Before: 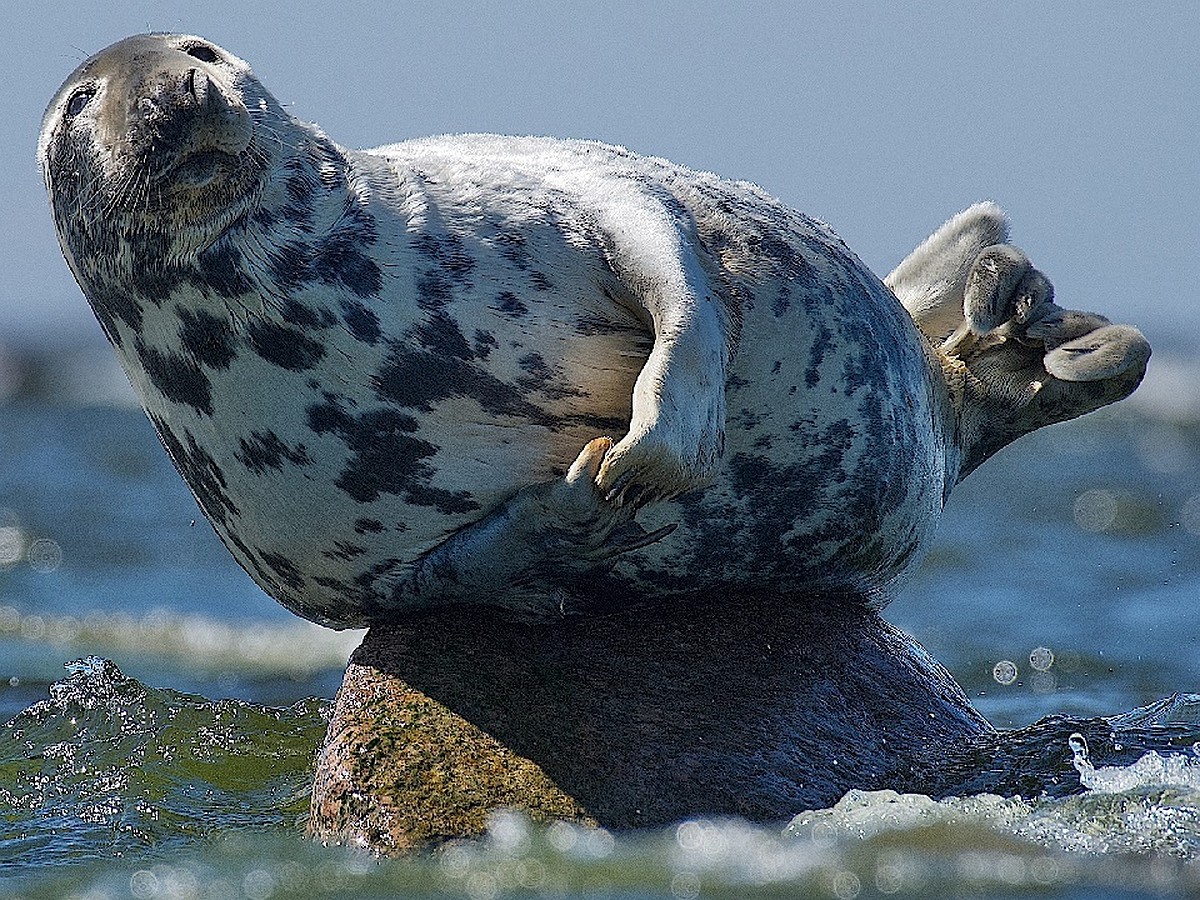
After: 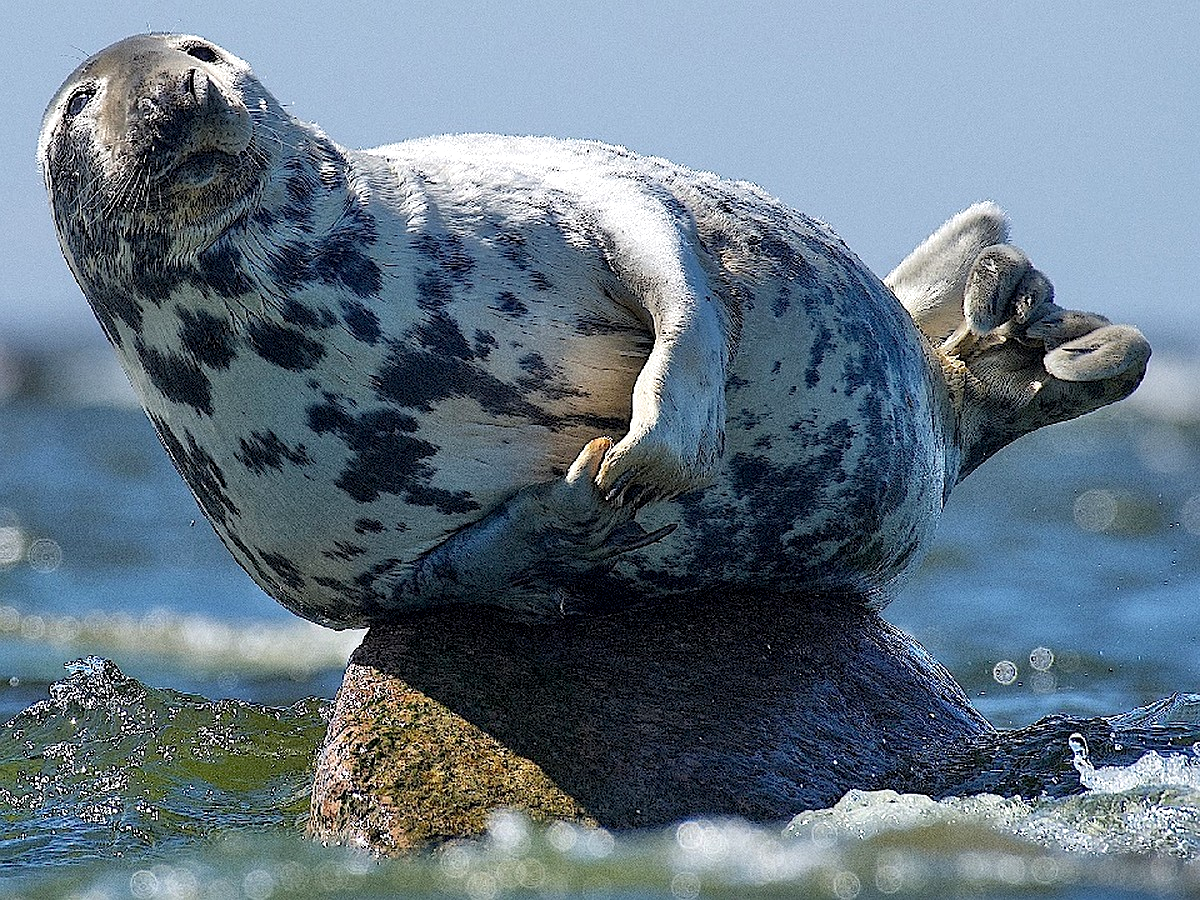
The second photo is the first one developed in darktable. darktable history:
exposure: black level correction 0.003, exposure 0.391 EV, compensate highlight preservation false
